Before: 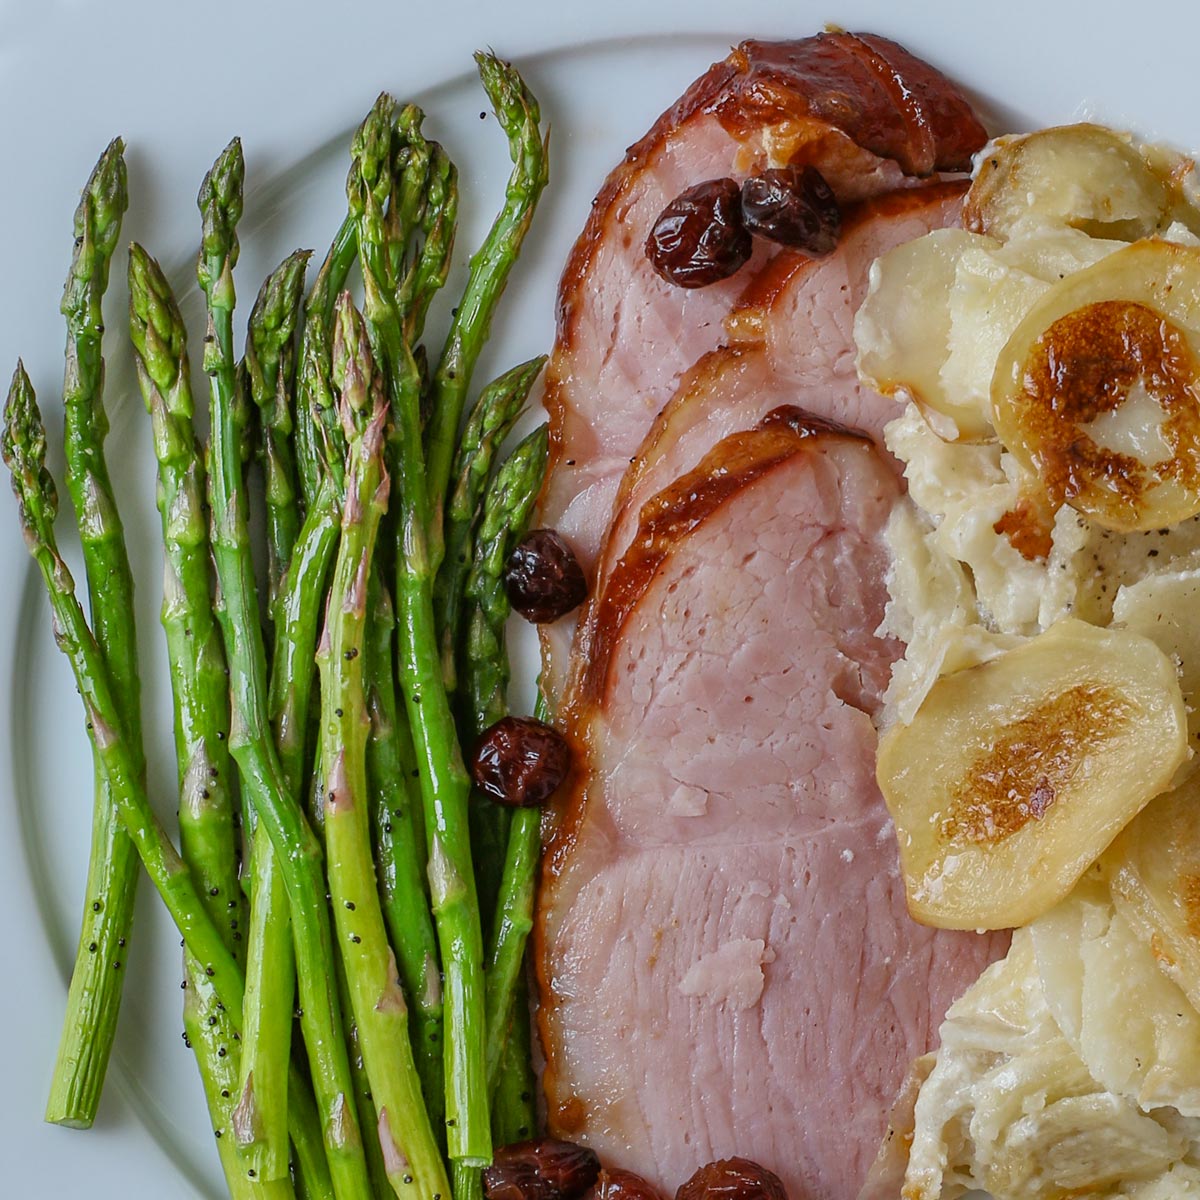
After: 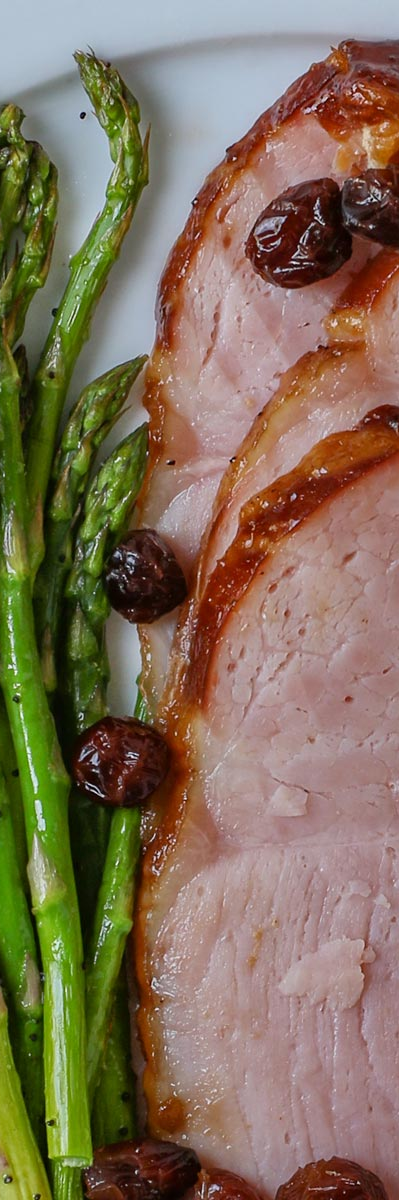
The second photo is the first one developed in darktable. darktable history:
white balance: emerald 1
crop: left 33.36%, right 33.36%
